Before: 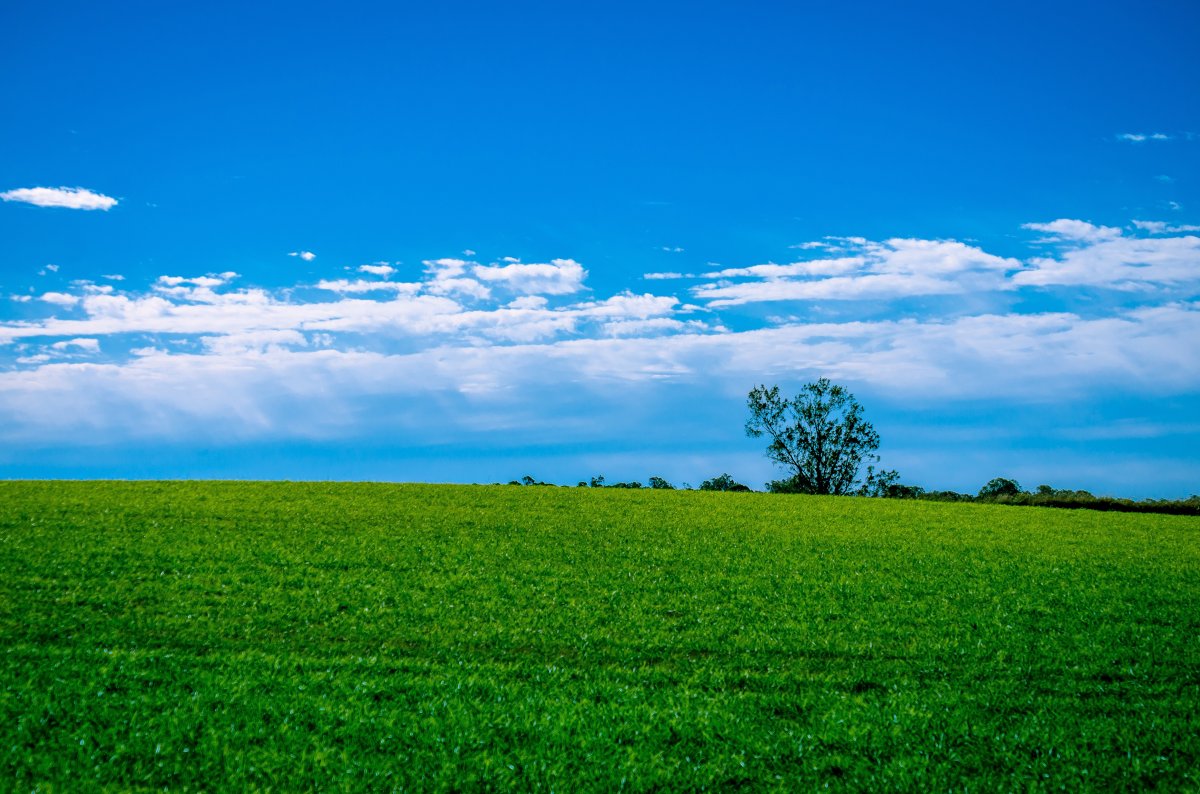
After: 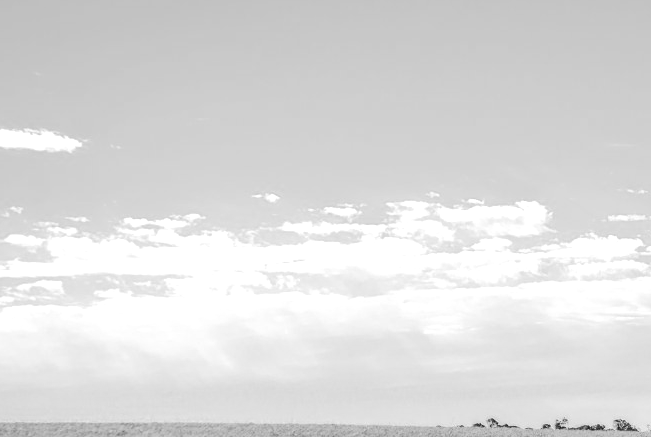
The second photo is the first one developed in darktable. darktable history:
crop and rotate: left 3.046%, top 7.472%, right 42.638%, bottom 37.48%
color calibration: output gray [0.31, 0.36, 0.33, 0], x 0.34, y 0.355, temperature 5168.41 K
tone equalizer: -8 EV 1.98 EV, -7 EV 1.96 EV, -6 EV 1.99 EV, -5 EV 2 EV, -4 EV 1.97 EV, -3 EV 1.48 EV, -2 EV 0.998 EV, -1 EV 0.525 EV, edges refinement/feathering 500, mask exposure compensation -1.57 EV, preserve details no
